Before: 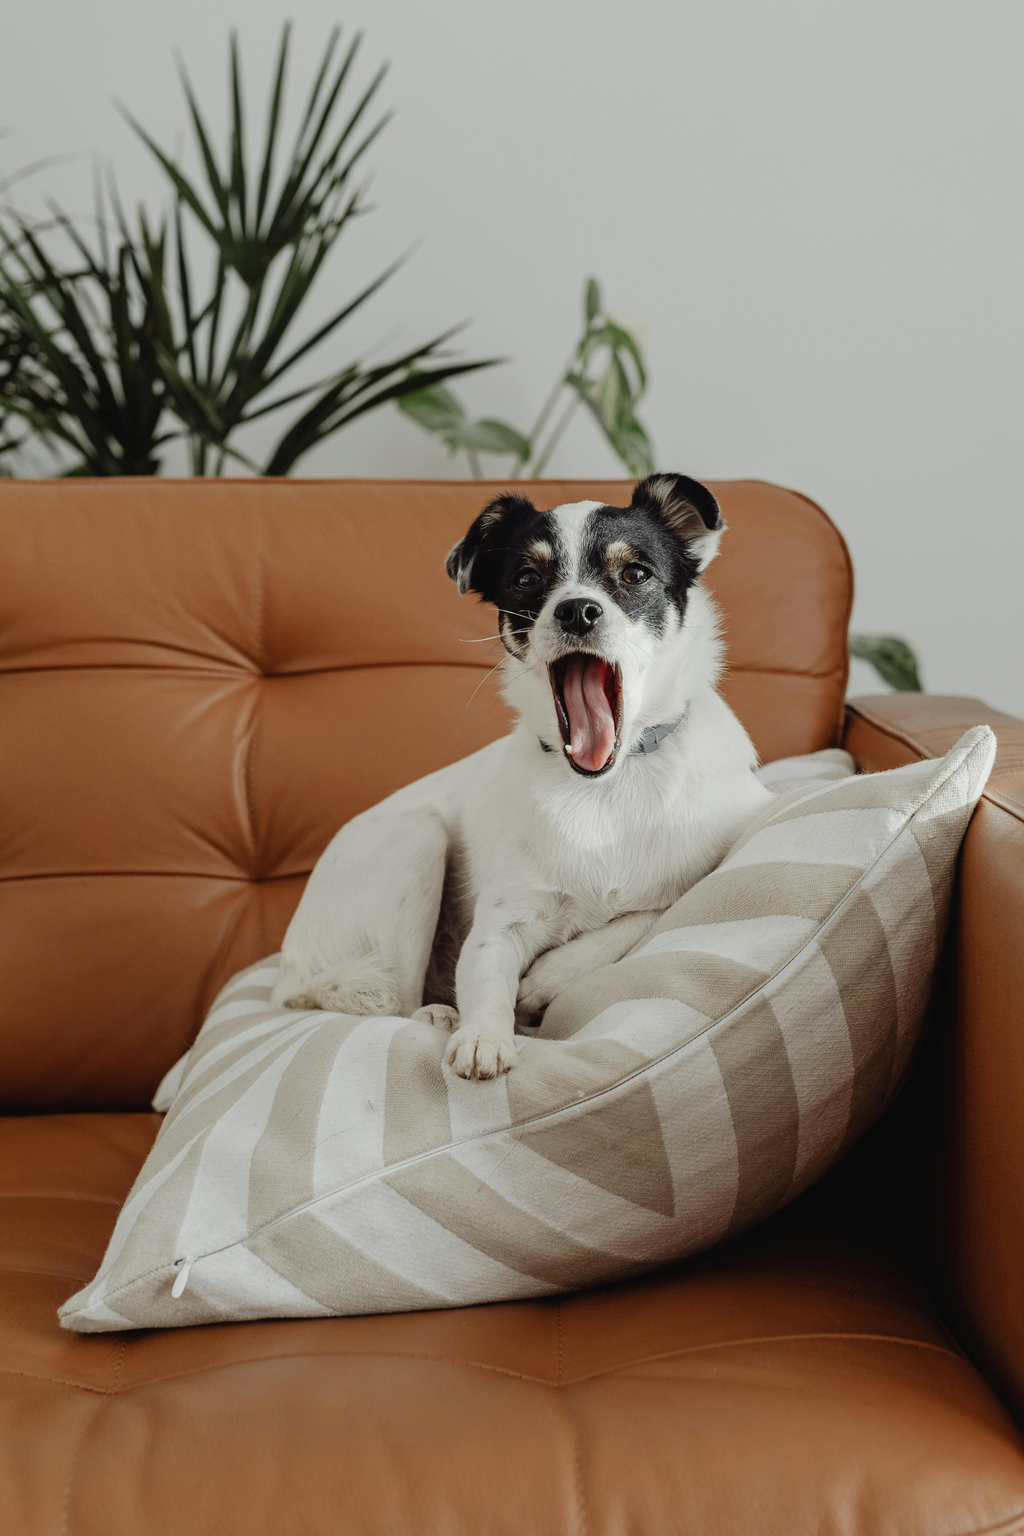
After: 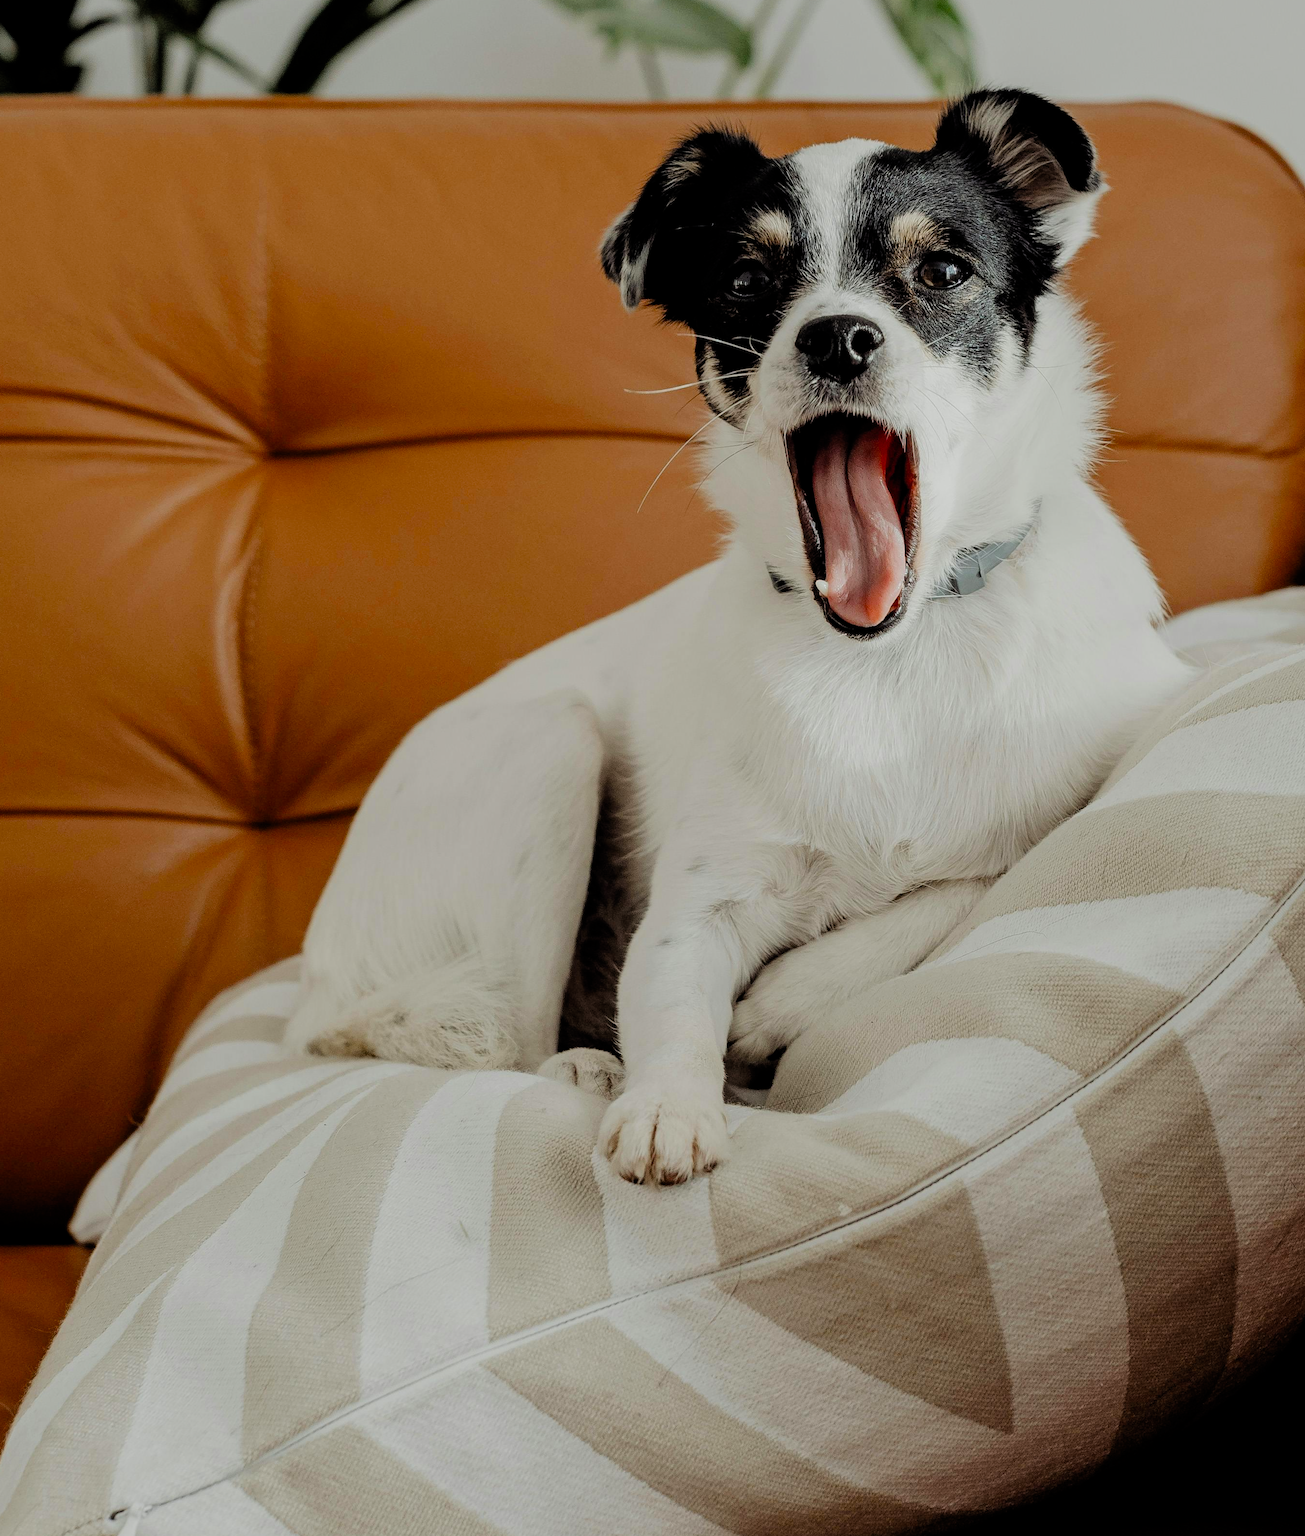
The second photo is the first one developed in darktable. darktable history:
crop: left 11.123%, top 27.61%, right 18.3%, bottom 17.034%
filmic rgb: black relative exposure -7.6 EV, white relative exposure 4.64 EV, threshold 3 EV, target black luminance 0%, hardness 3.55, latitude 50.51%, contrast 1.033, highlights saturation mix 10%, shadows ↔ highlights balance -0.198%, color science v4 (2020), enable highlight reconstruction true
